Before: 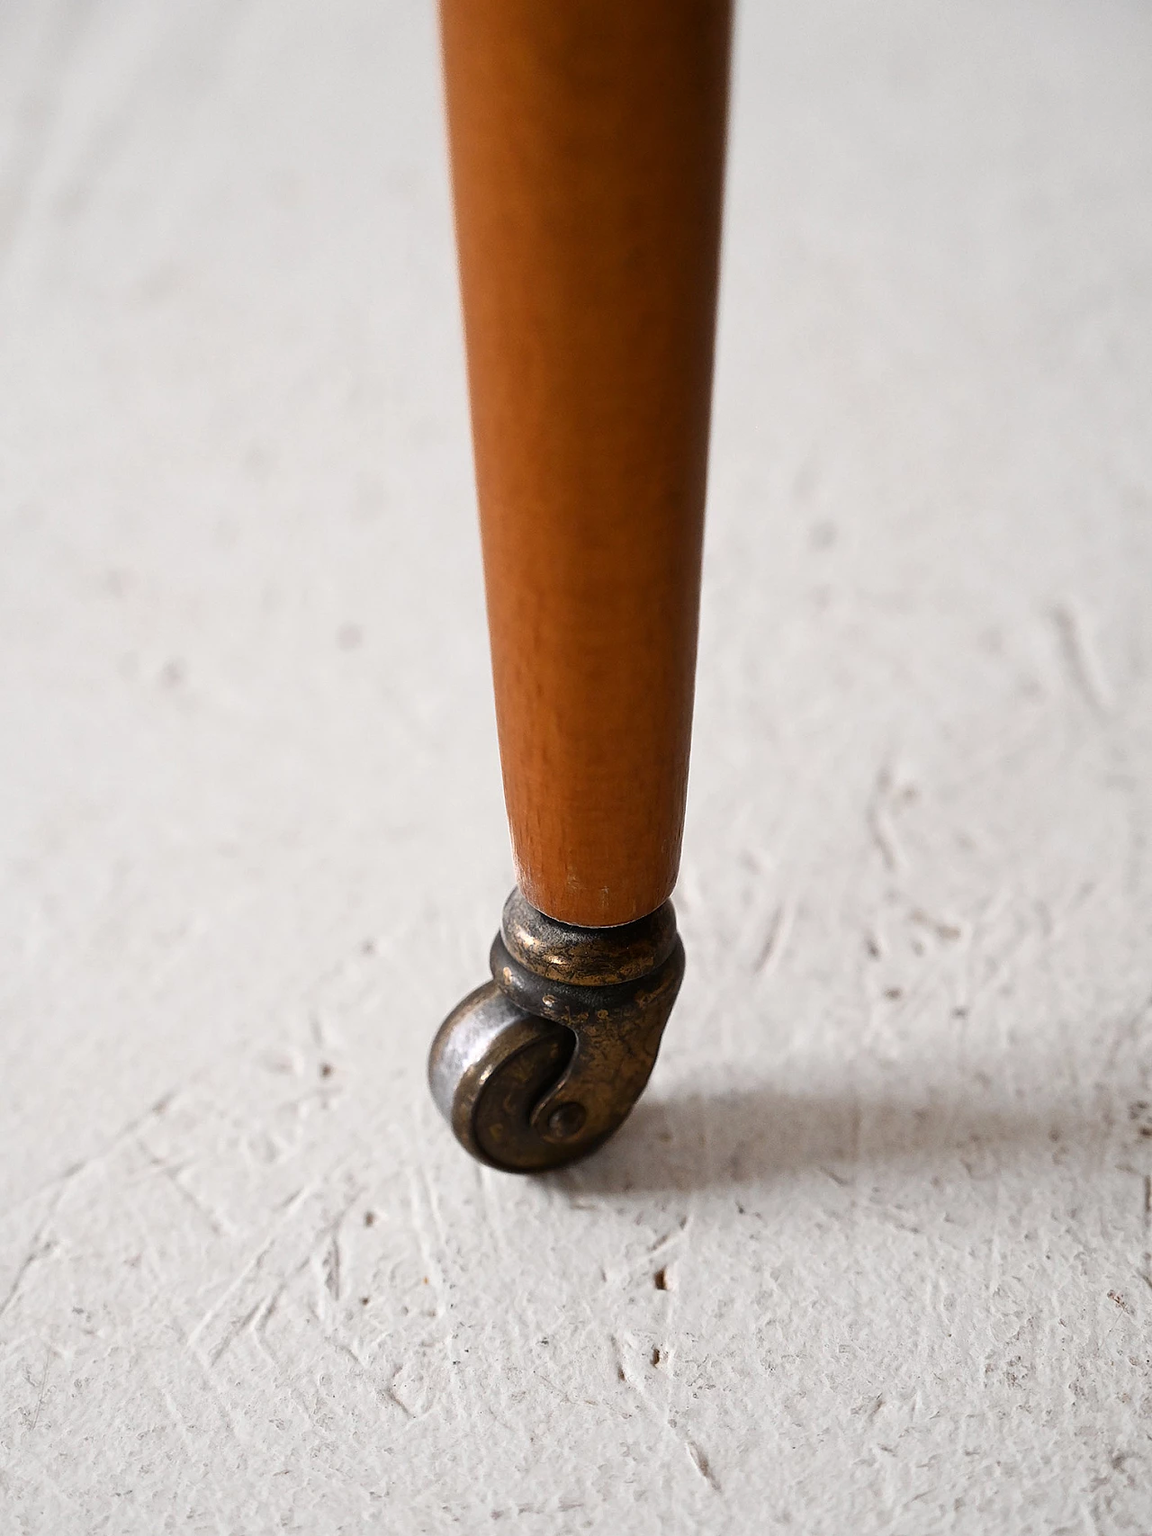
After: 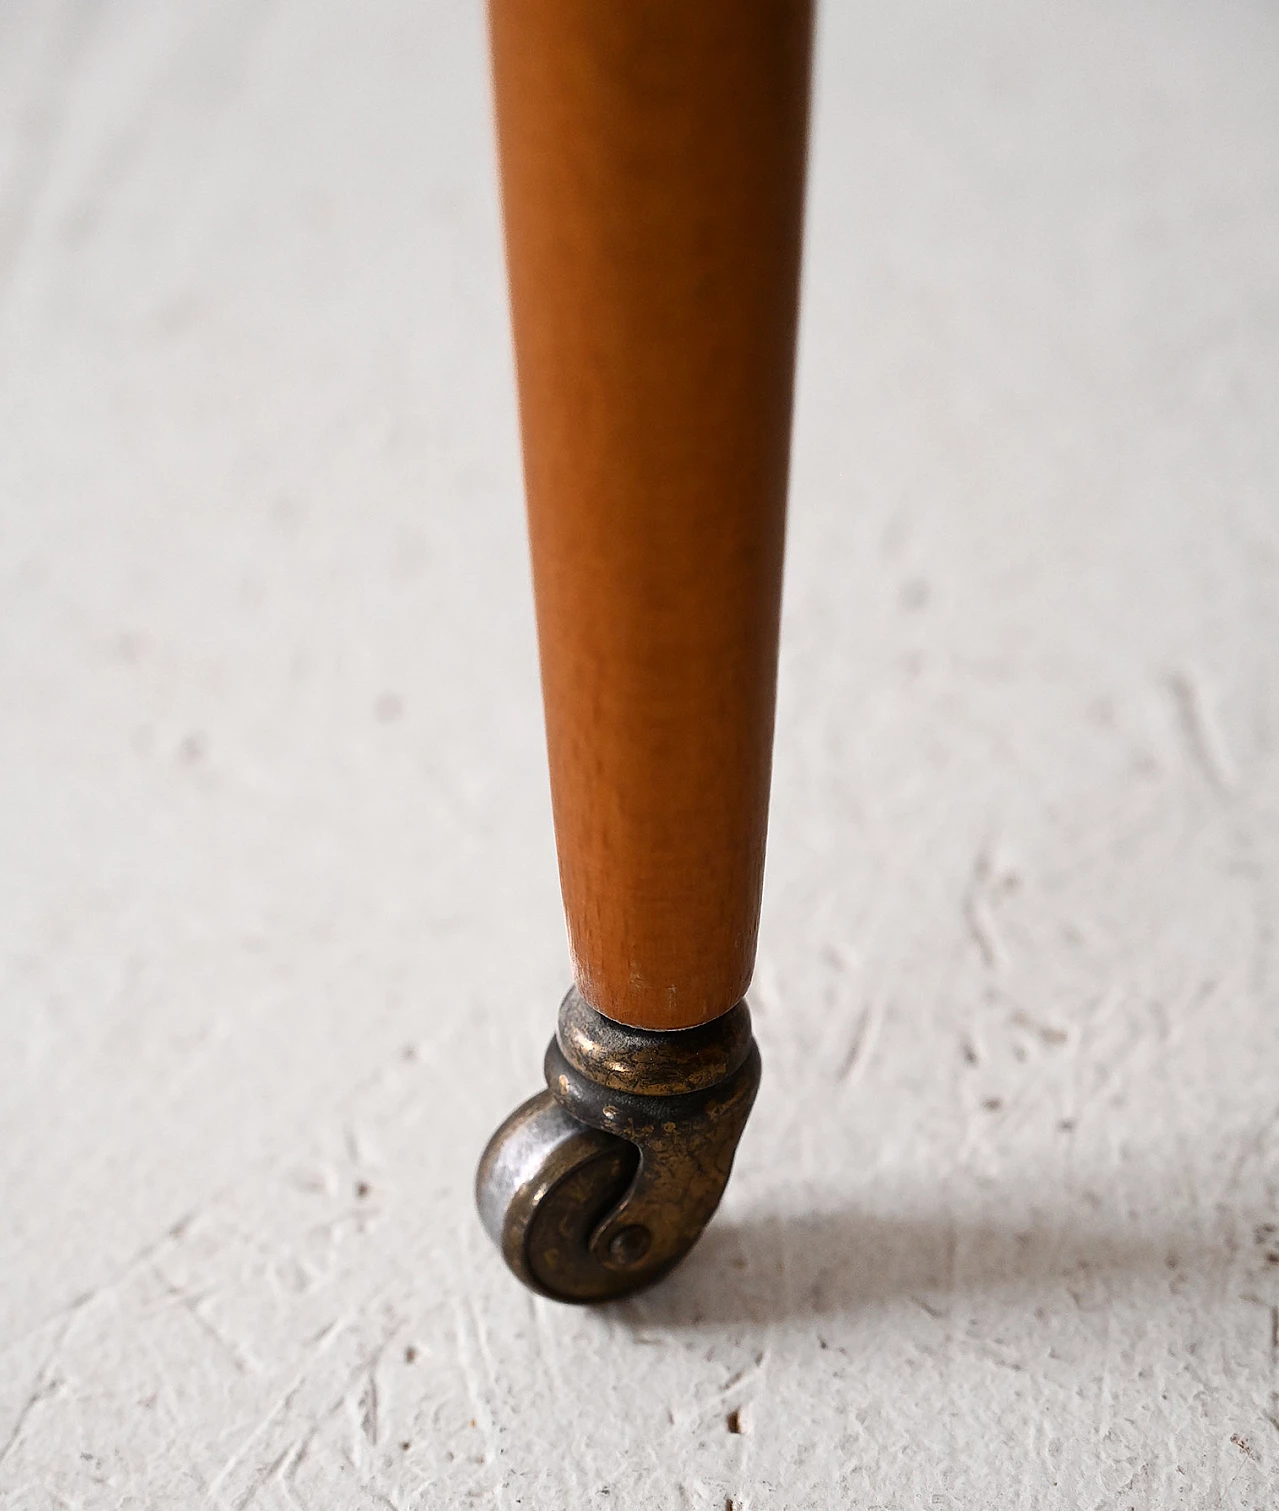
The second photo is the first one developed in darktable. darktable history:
crop and rotate: top 0%, bottom 11.449%
